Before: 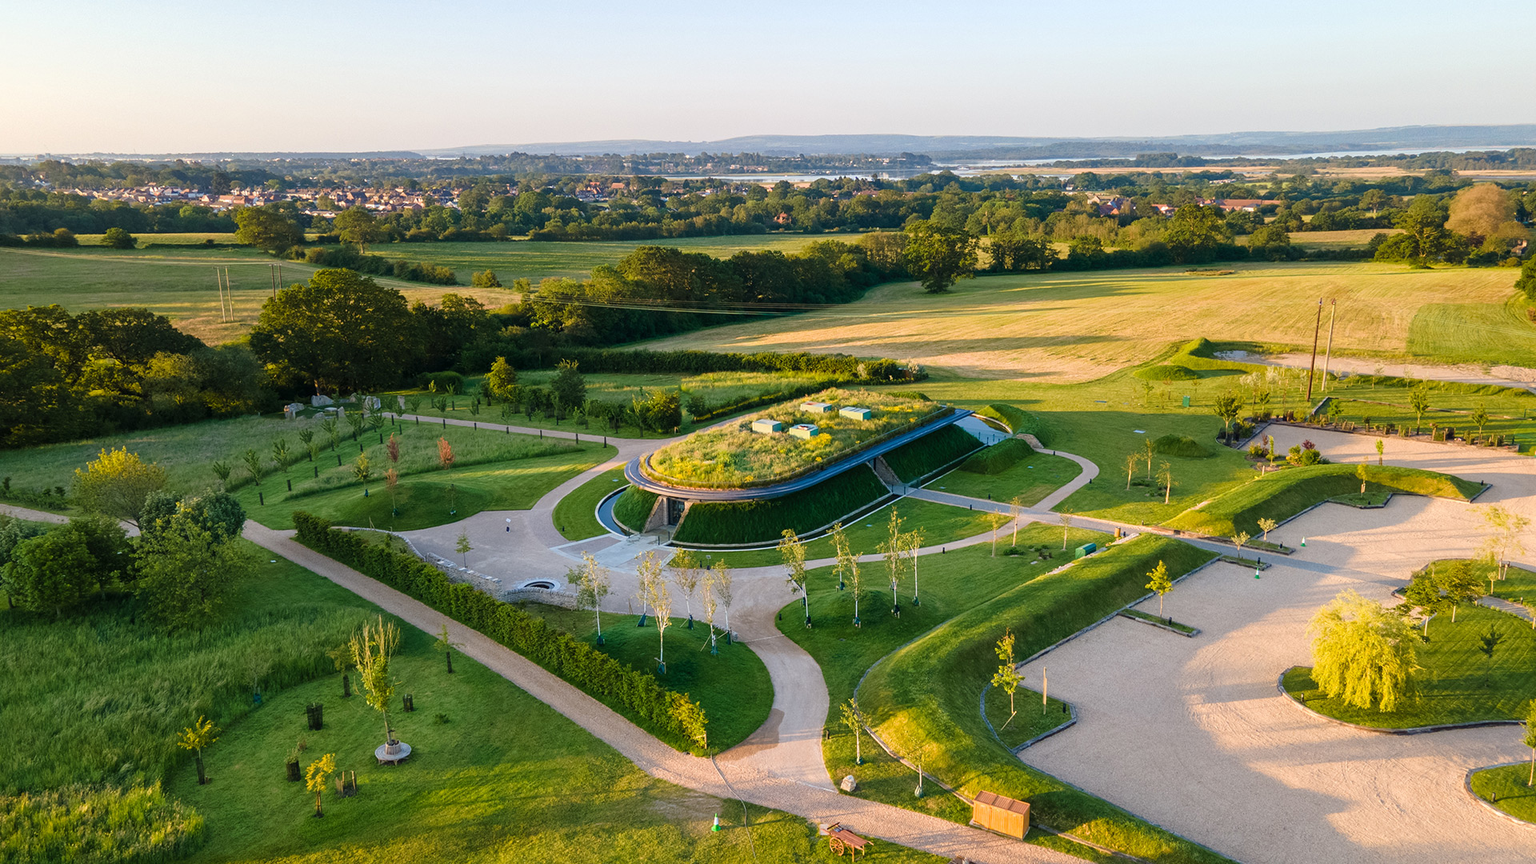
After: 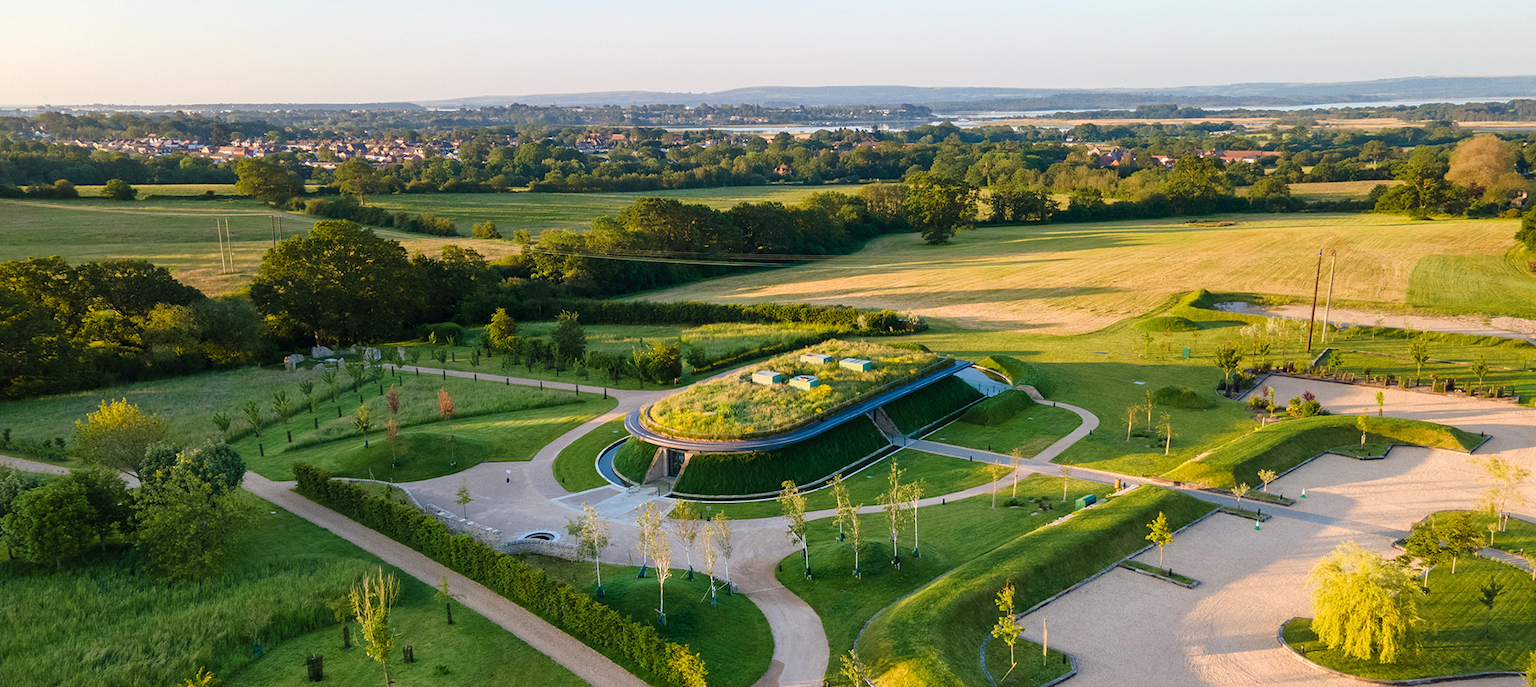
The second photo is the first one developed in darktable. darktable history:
crop and rotate: top 5.652%, bottom 14.804%
